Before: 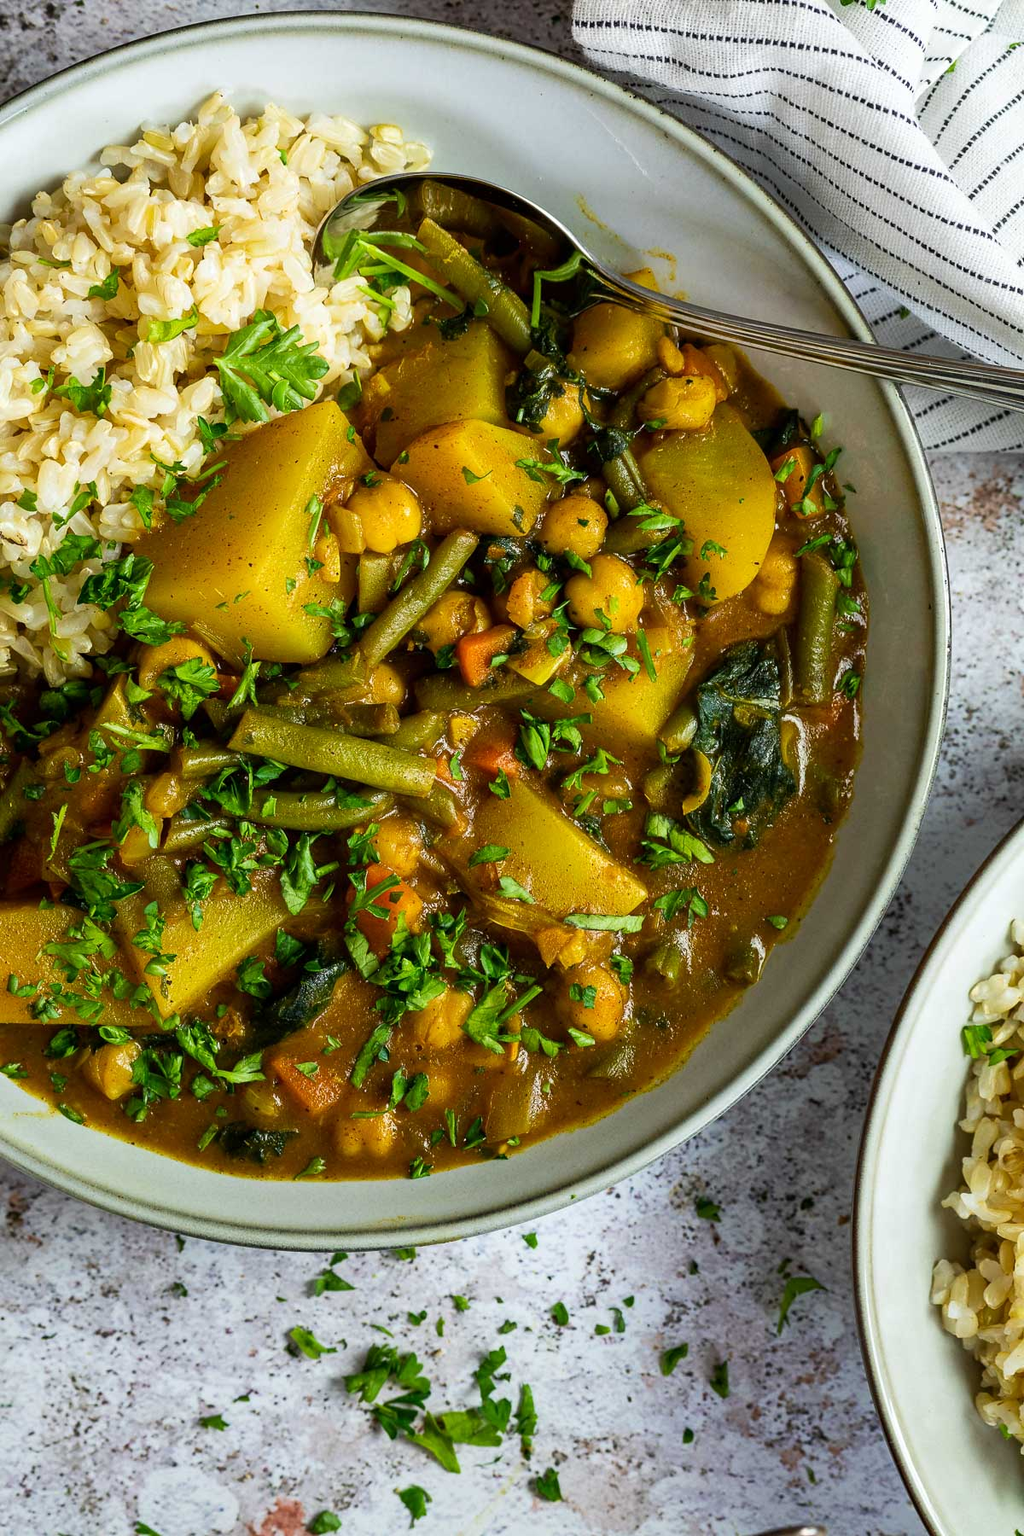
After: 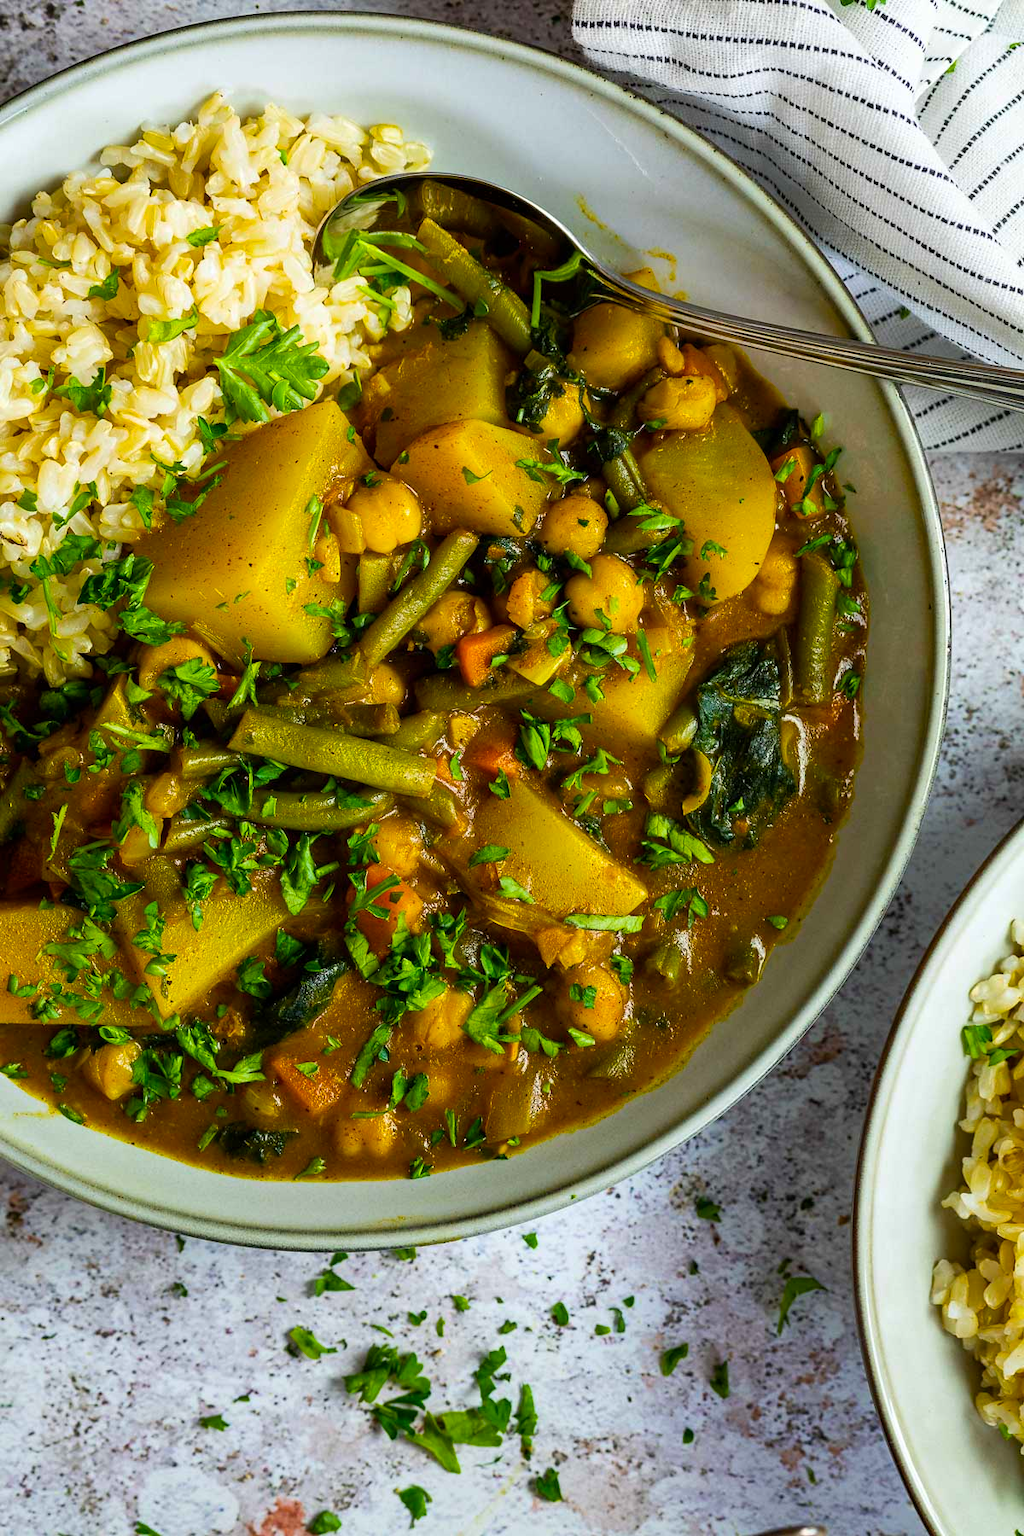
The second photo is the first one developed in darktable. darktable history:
color correction: saturation 0.98
color balance rgb: perceptual saturation grading › global saturation 25%, global vibrance 20%
